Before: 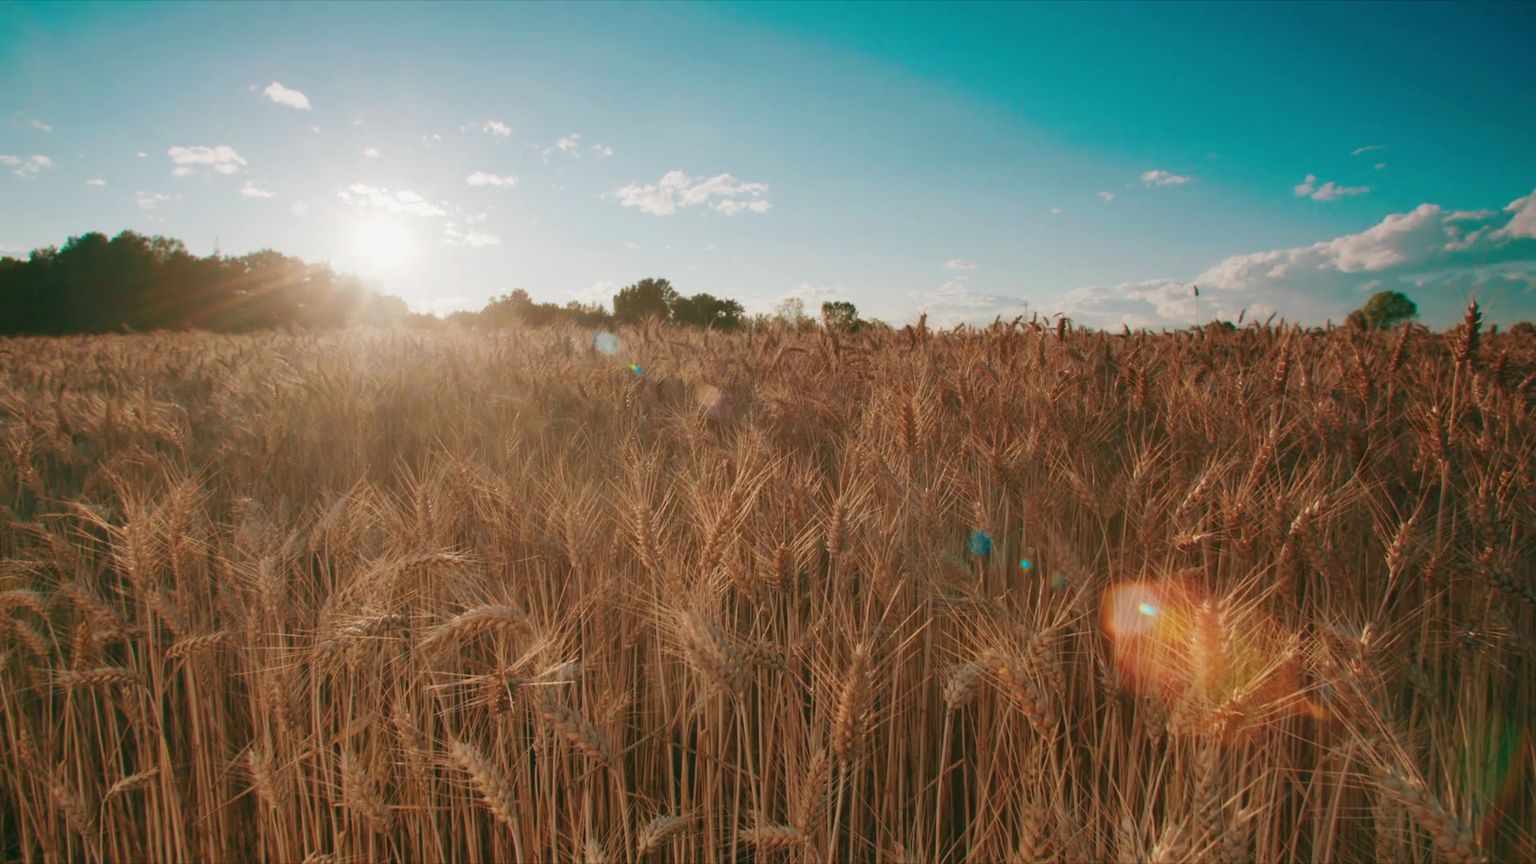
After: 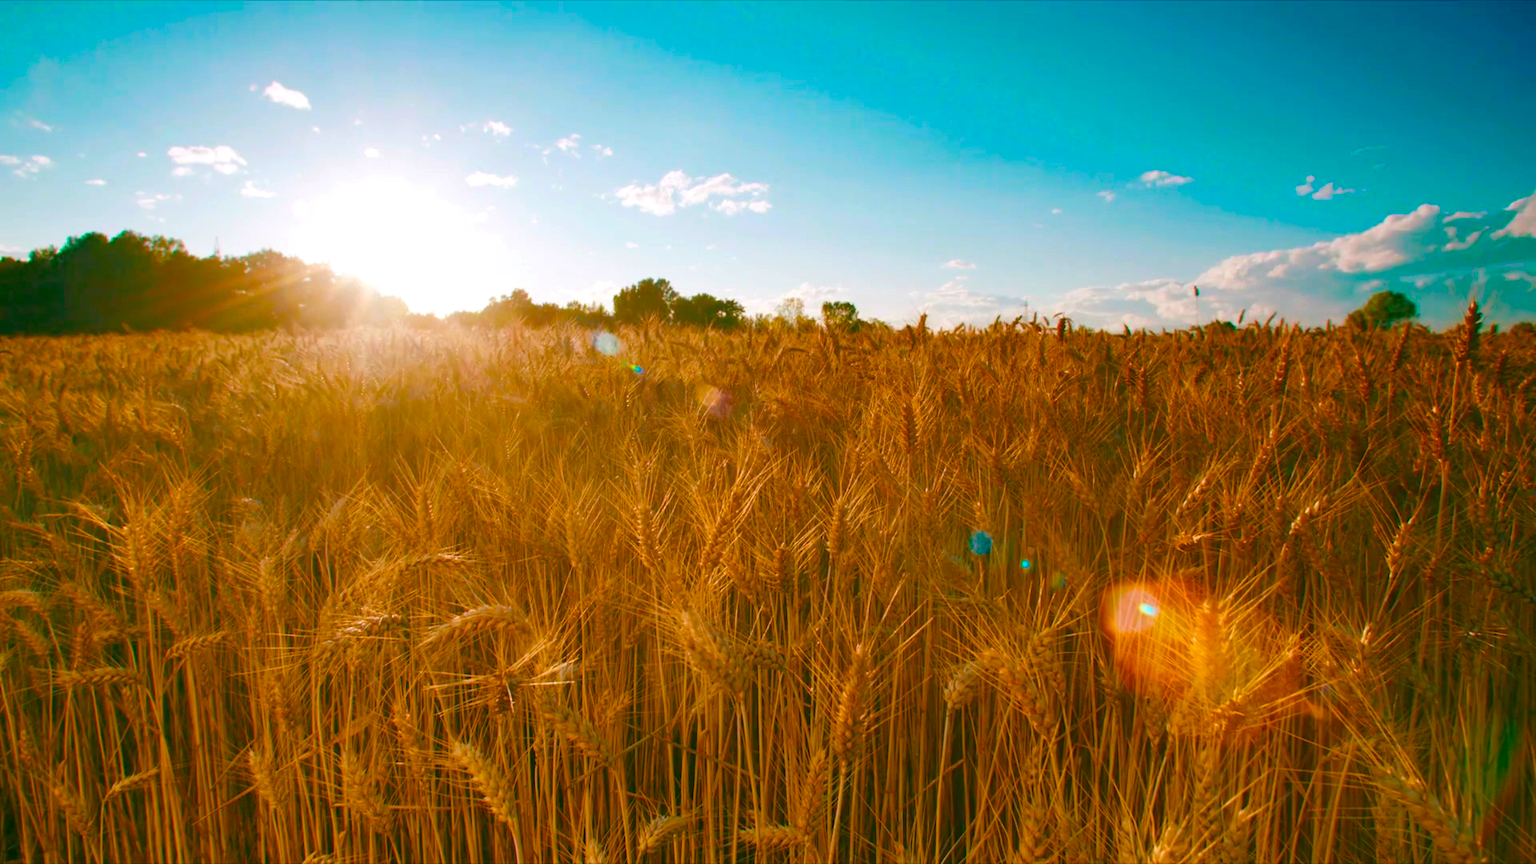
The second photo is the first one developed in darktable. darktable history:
color balance rgb: linear chroma grading › shadows 10%, linear chroma grading › highlights 10%, linear chroma grading › global chroma 15%, linear chroma grading › mid-tones 15%, perceptual saturation grading › global saturation 40%, perceptual saturation grading › highlights -25%, perceptual saturation grading › mid-tones 35%, perceptual saturation grading › shadows 35%, perceptual brilliance grading › global brilliance 11.29%, global vibrance 11.29%
white balance: red 1.004, blue 1.024
